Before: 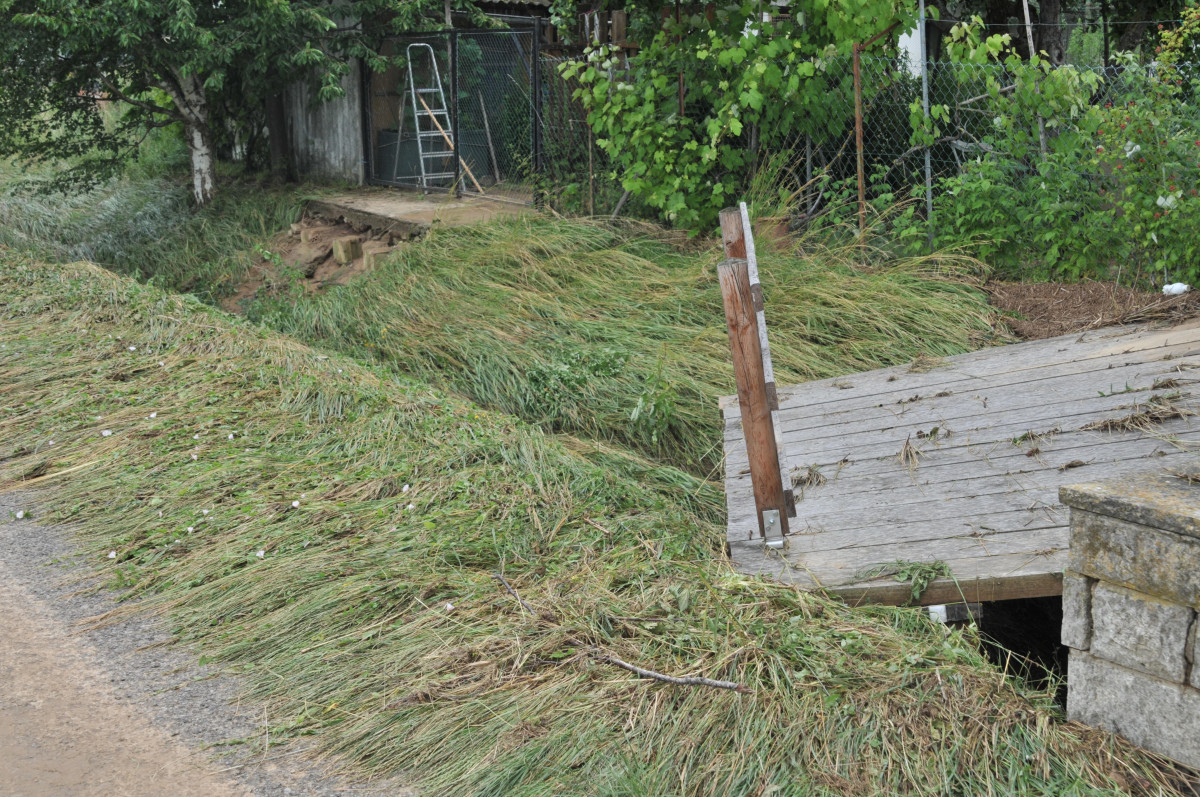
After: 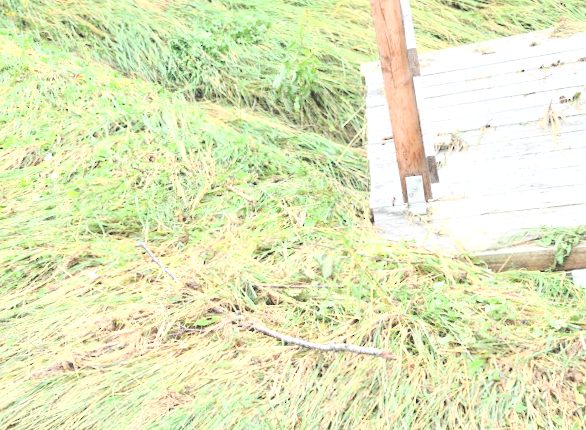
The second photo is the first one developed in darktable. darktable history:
exposure: black level correction 0, exposure 1.35 EV, compensate exposure bias true, compensate highlight preservation false
crop: left 29.672%, top 41.786%, right 20.851%, bottom 3.487%
tone curve: curves: ch0 [(0, 0) (0.003, 0.156) (0.011, 0.156) (0.025, 0.157) (0.044, 0.164) (0.069, 0.172) (0.1, 0.181) (0.136, 0.191) (0.177, 0.214) (0.224, 0.245) (0.277, 0.285) (0.335, 0.333) (0.399, 0.387) (0.468, 0.471) (0.543, 0.556) (0.623, 0.648) (0.709, 0.734) (0.801, 0.809) (0.898, 0.891) (1, 1)], preserve colors none
rotate and perspective: rotation -0.45°, automatic cropping original format, crop left 0.008, crop right 0.992, crop top 0.012, crop bottom 0.988
base curve: curves: ch0 [(0, 0) (0.028, 0.03) (0.121, 0.232) (0.46, 0.748) (0.859, 0.968) (1, 1)]
